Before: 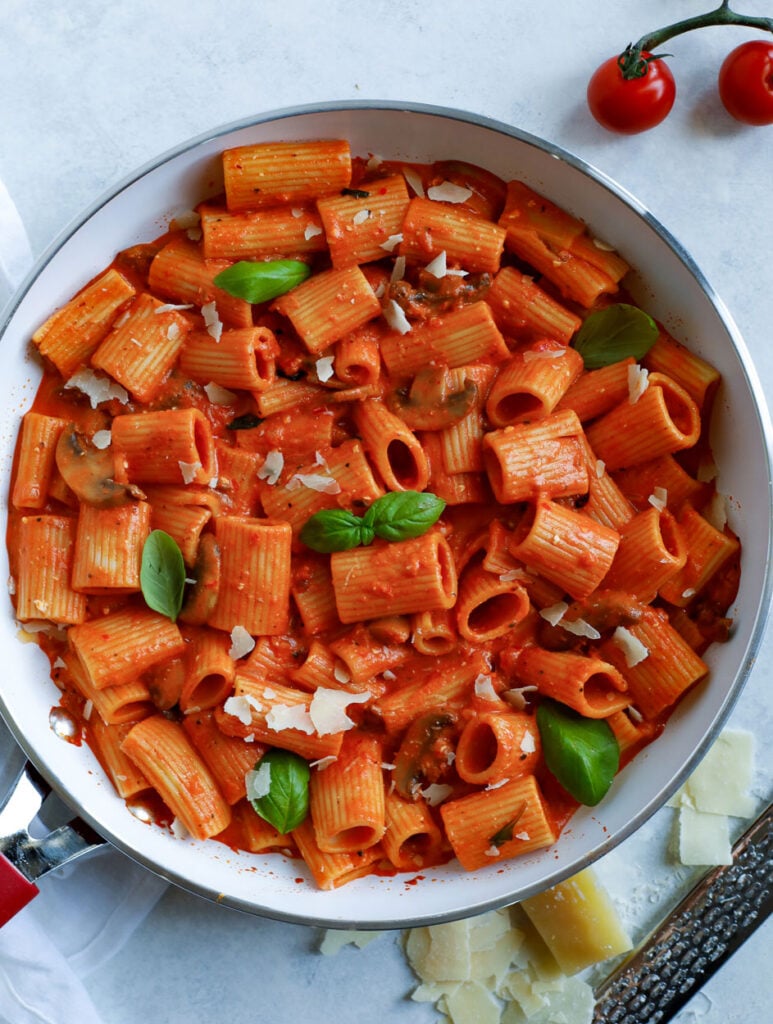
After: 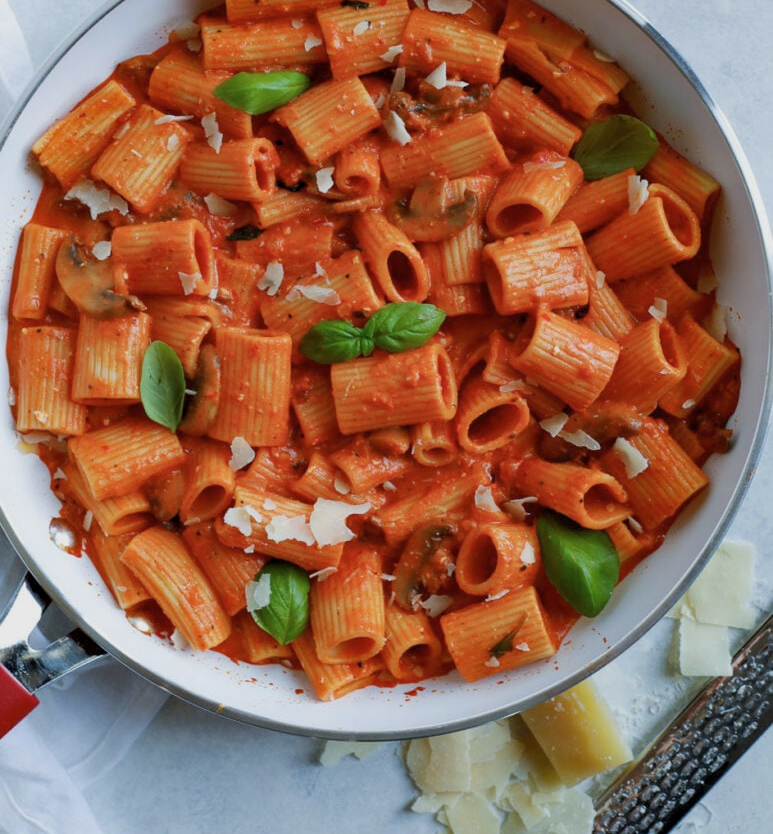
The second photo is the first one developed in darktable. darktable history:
crop and rotate: top 18.507%
levels: levels [0.016, 0.5, 0.996]
color balance: contrast -15%
